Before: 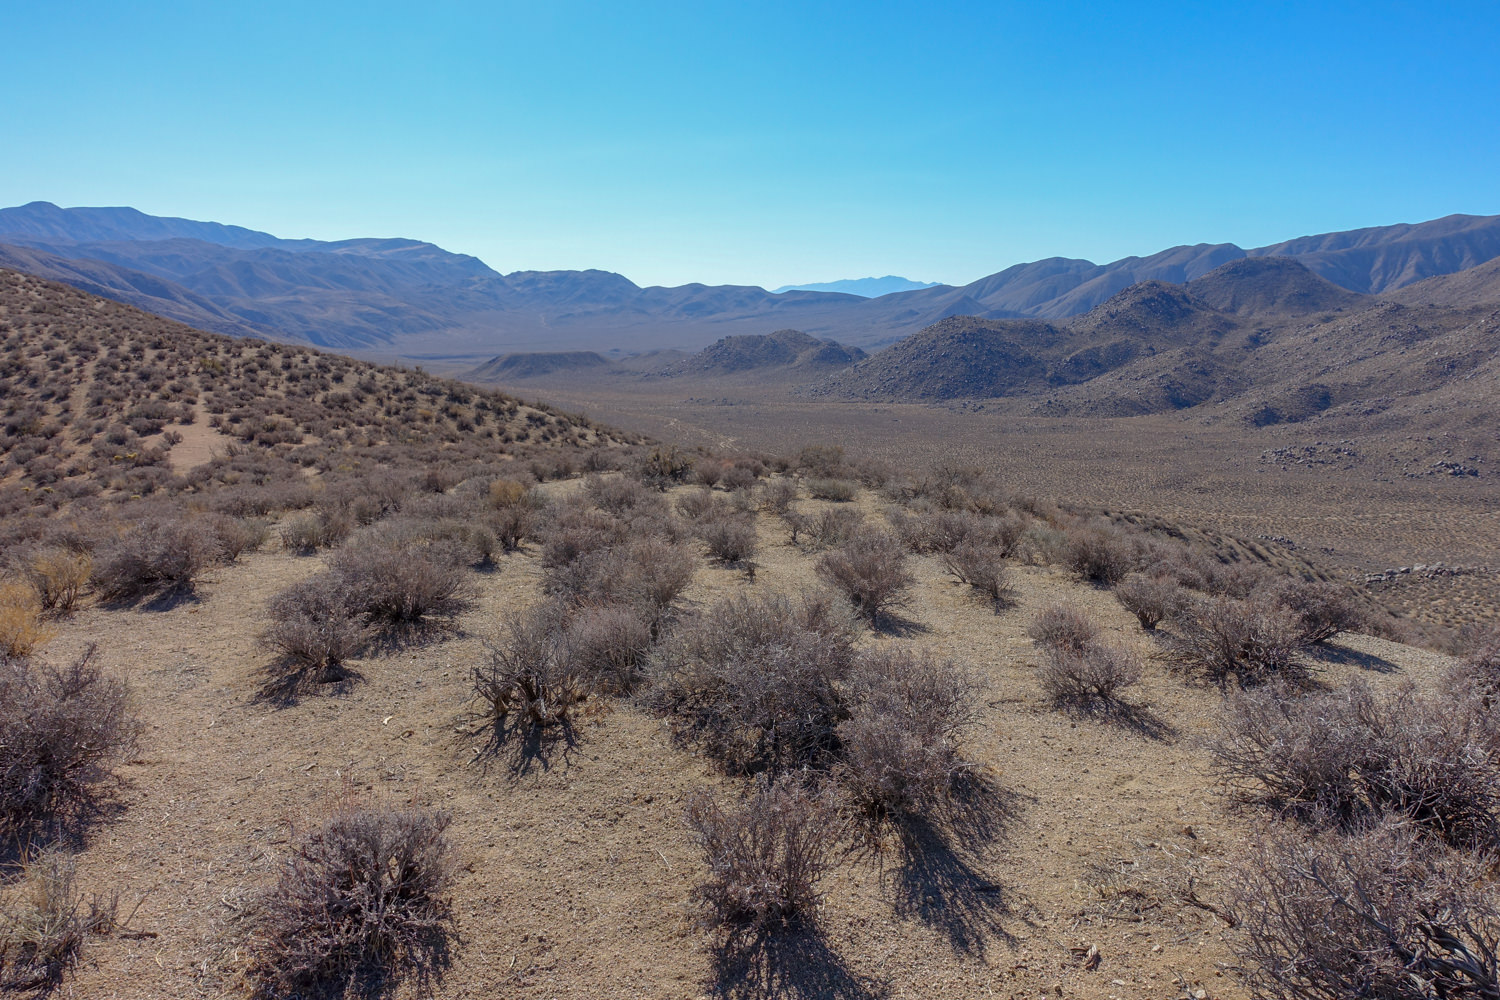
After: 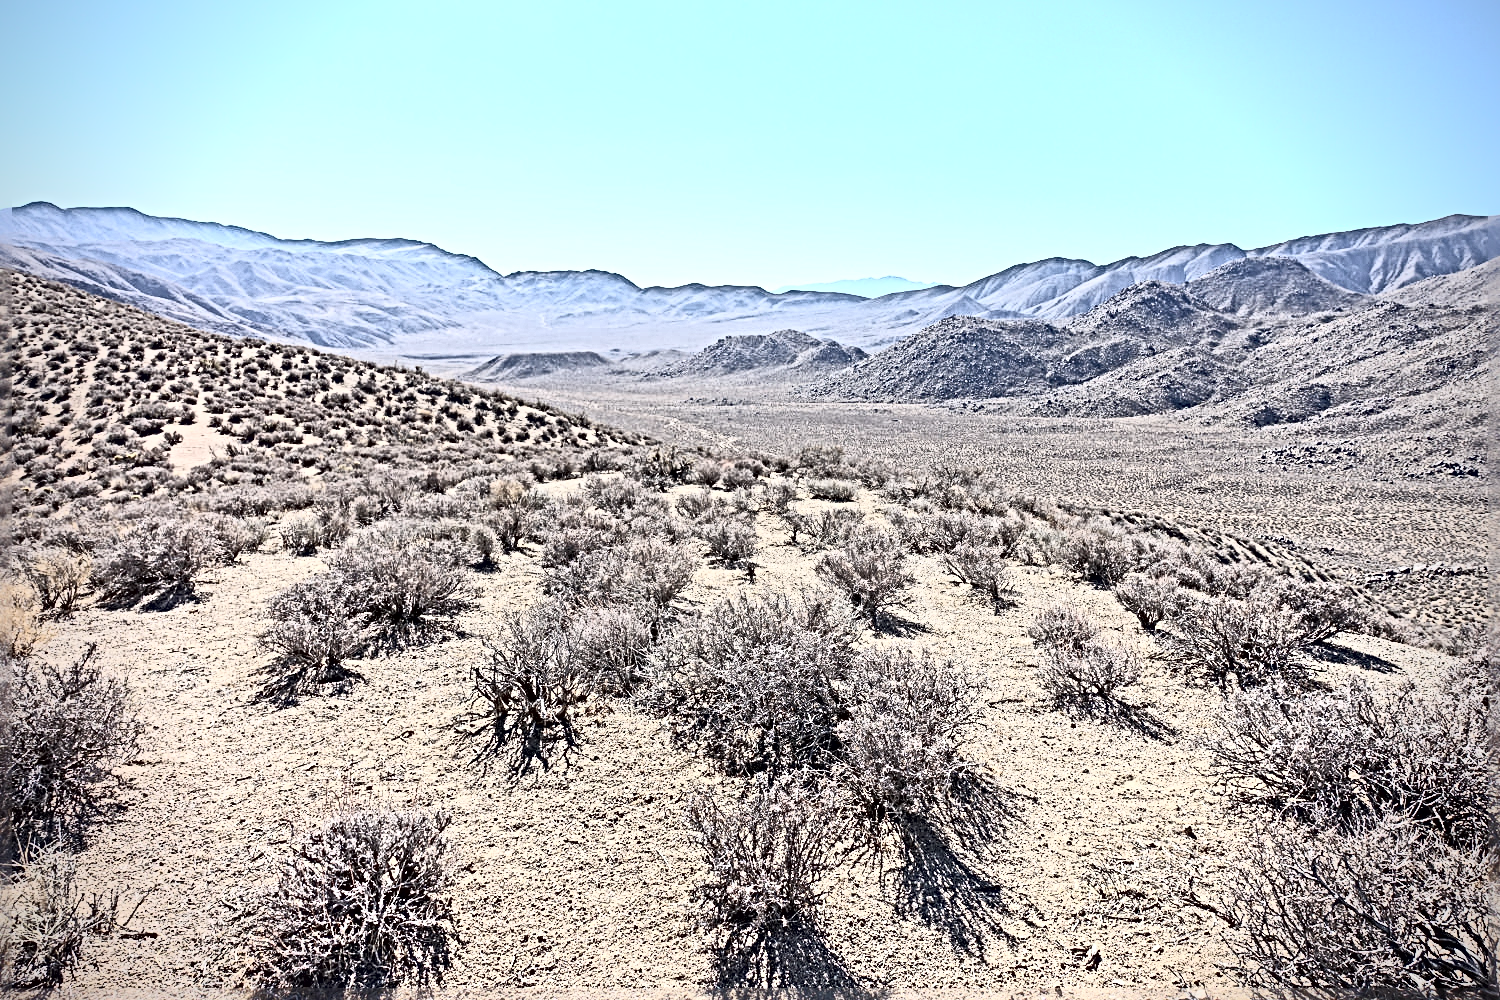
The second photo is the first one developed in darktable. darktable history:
exposure: exposure 0.561 EV, compensate highlight preservation false
vignetting: brightness -0.572, saturation 0.001
sharpen: radius 6.272, amount 1.782, threshold 0.069
contrast brightness saturation: contrast 0.555, brightness 0.577, saturation -0.339
tone equalizer: on, module defaults
